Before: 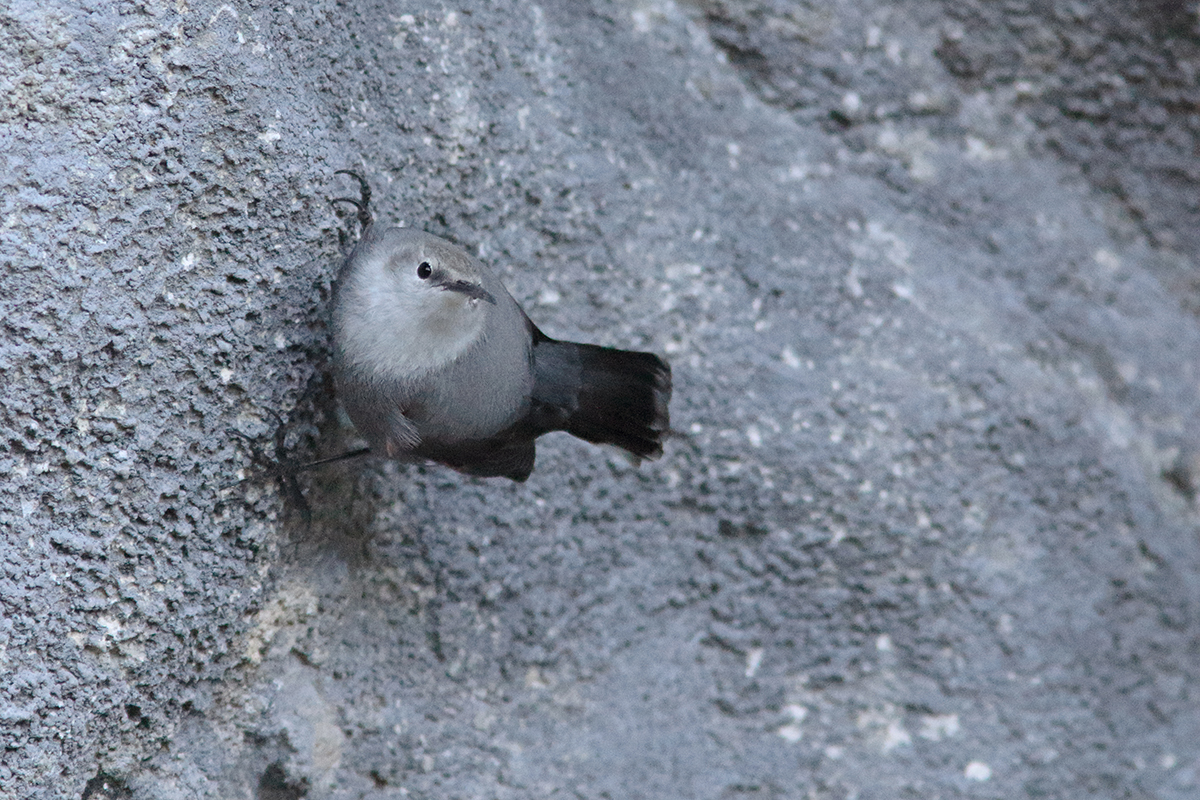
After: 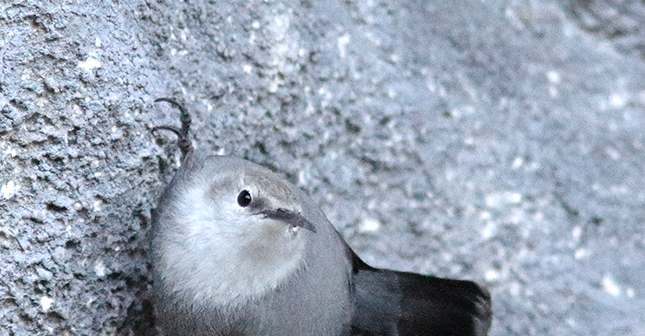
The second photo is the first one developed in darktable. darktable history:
crop: left 15.065%, top 9.1%, right 31.149%, bottom 48.822%
tone equalizer: -8 EV -0.784 EV, -7 EV -0.704 EV, -6 EV -0.604 EV, -5 EV -0.381 EV, -3 EV 0.388 EV, -2 EV 0.6 EV, -1 EV 0.682 EV, +0 EV 0.779 EV
